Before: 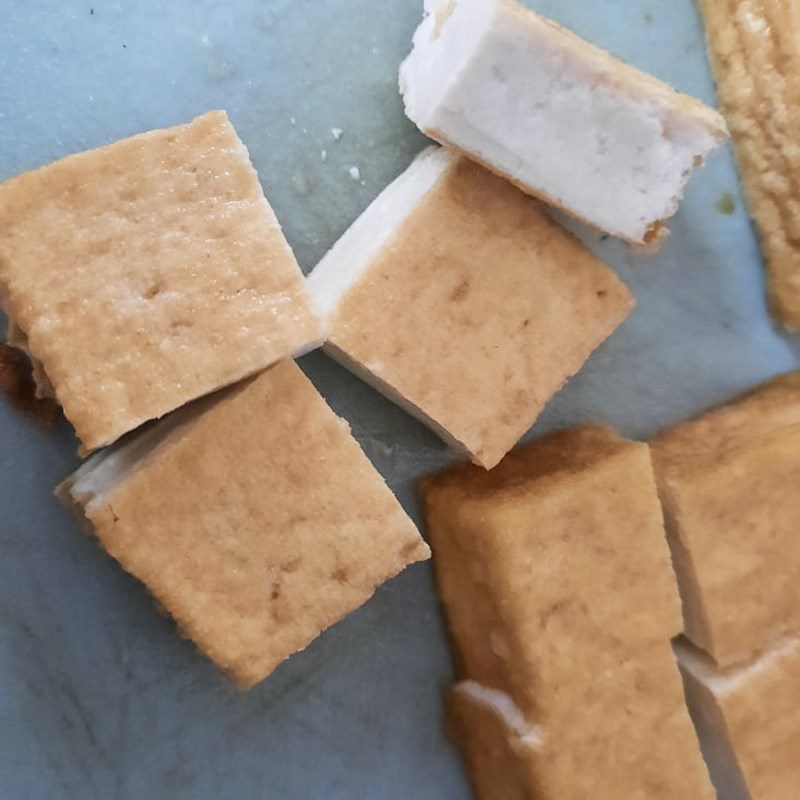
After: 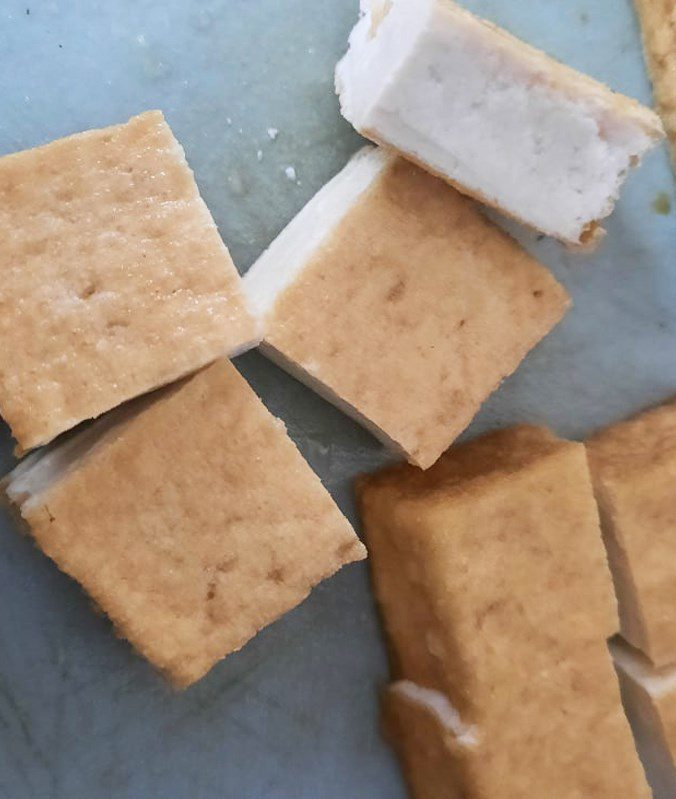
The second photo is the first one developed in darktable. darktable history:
crop: left 8.039%, right 7.357%
